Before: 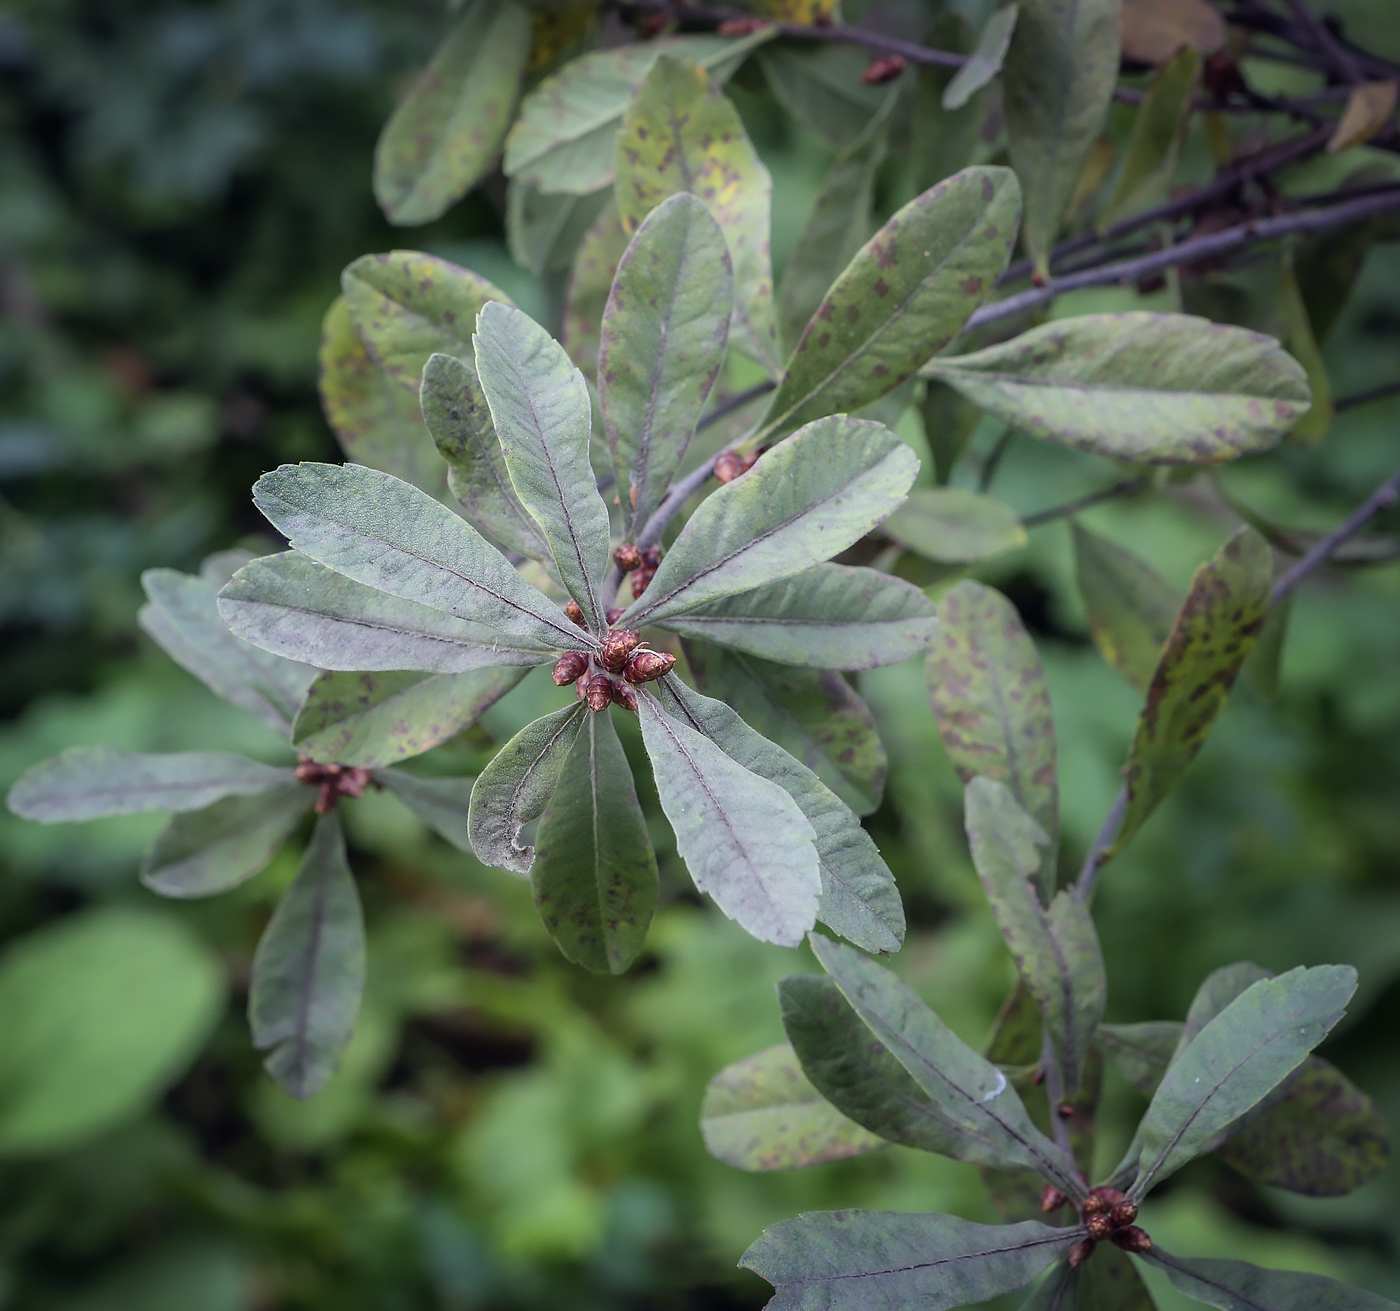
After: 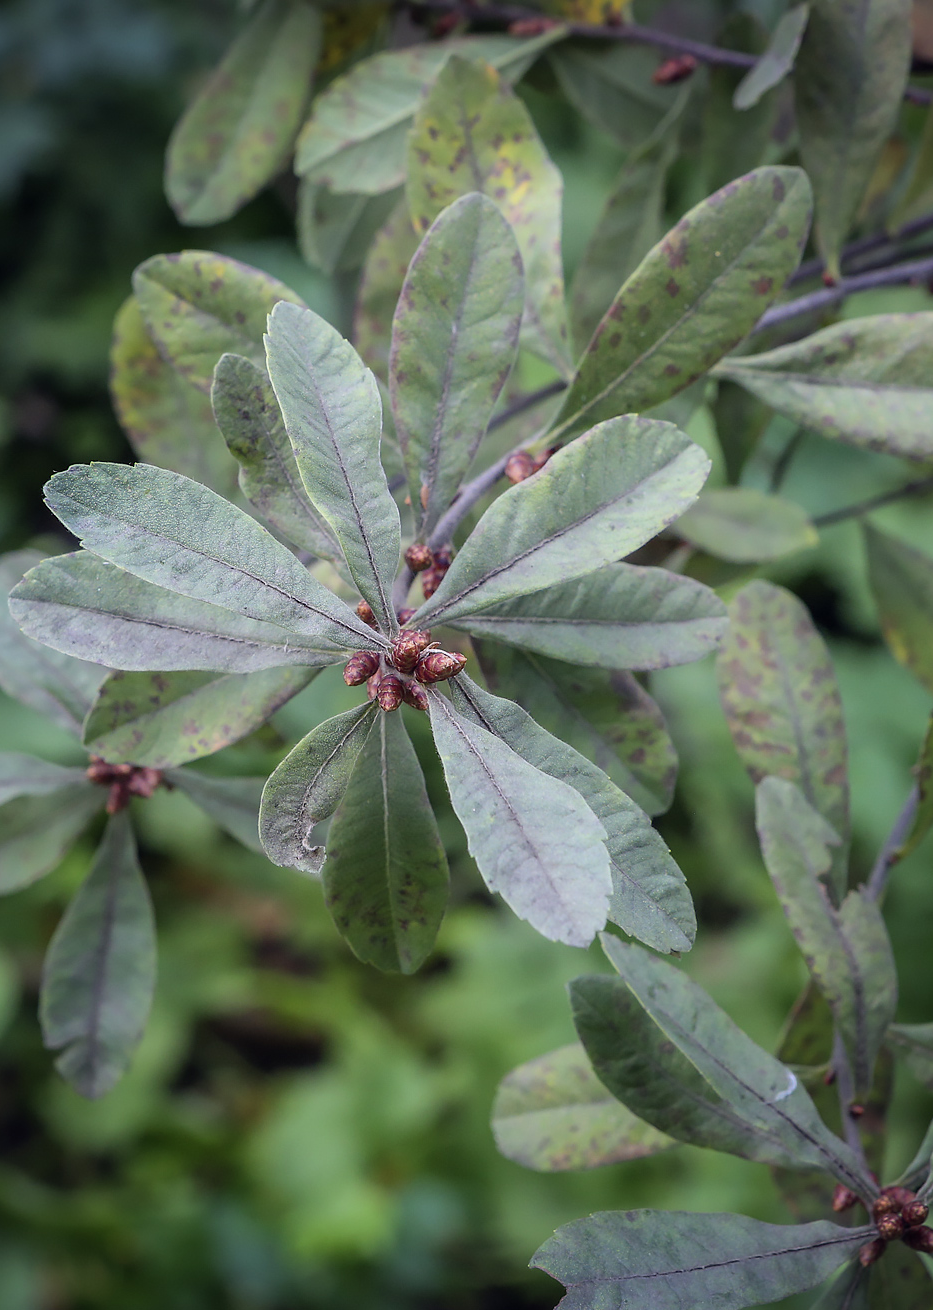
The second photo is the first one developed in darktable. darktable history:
crop and rotate: left 14.939%, right 18.374%
